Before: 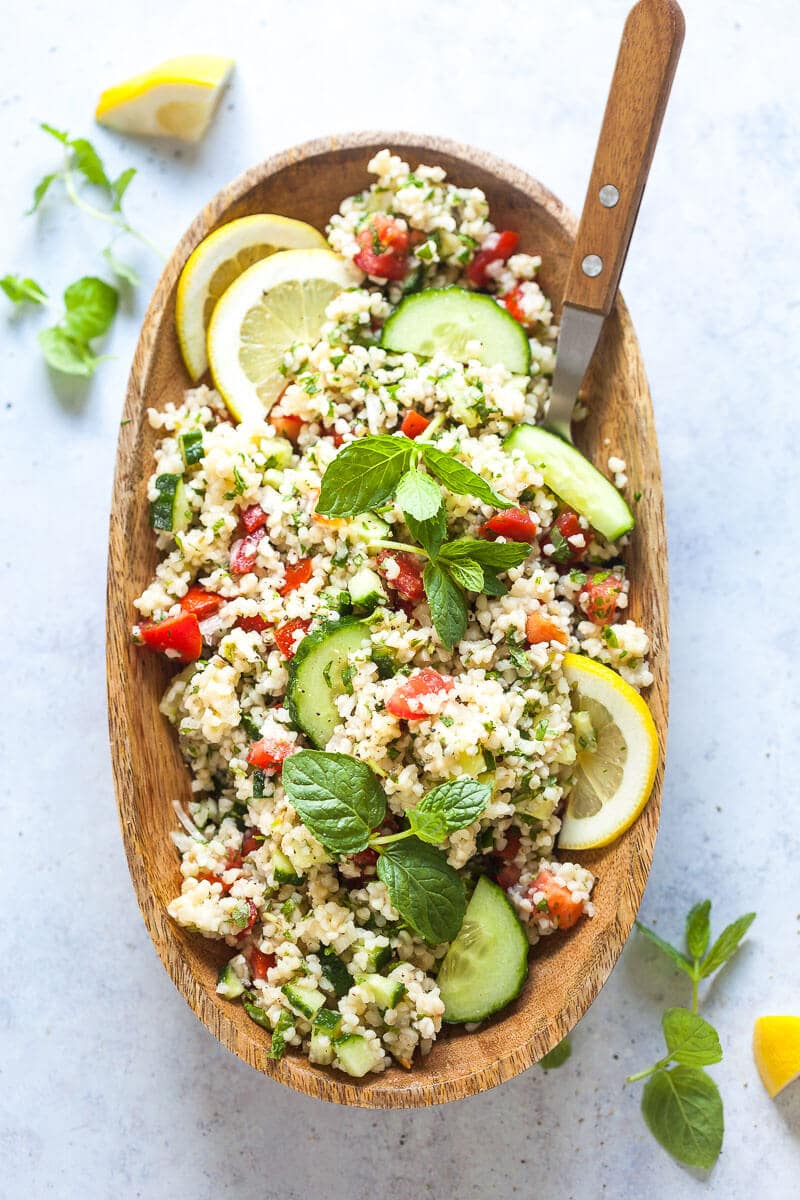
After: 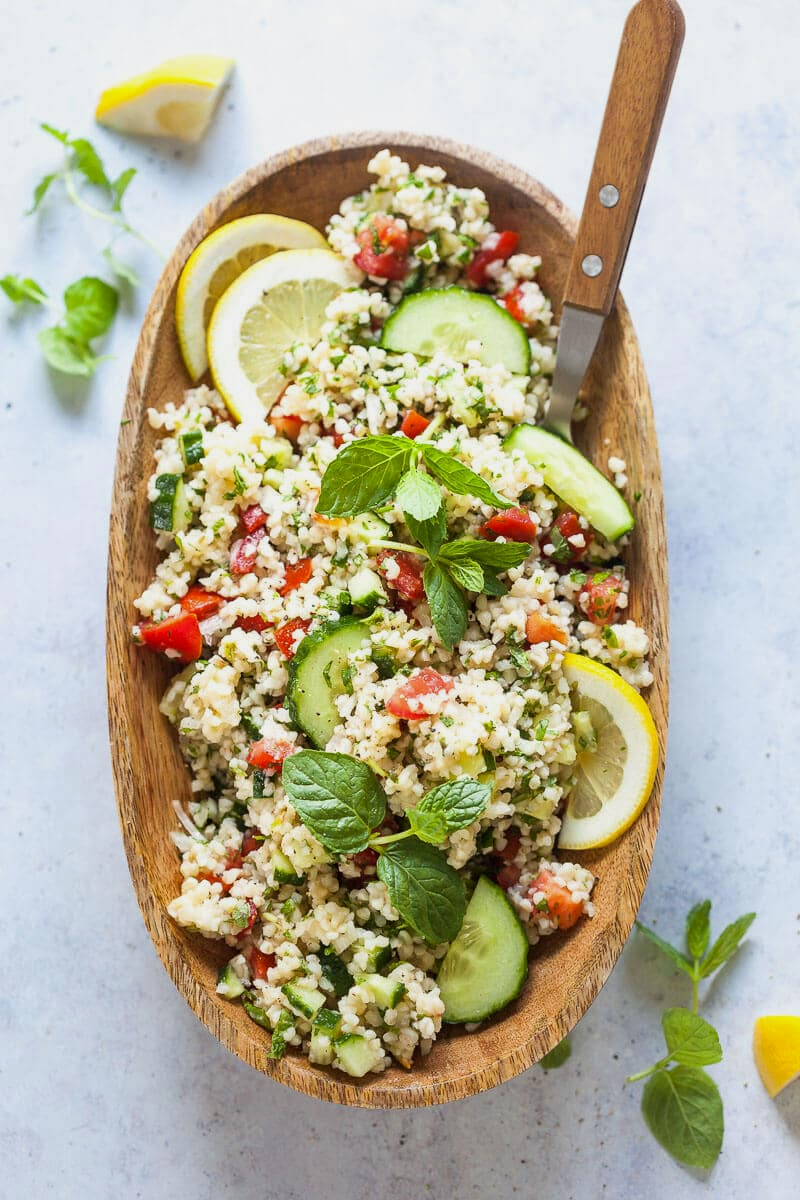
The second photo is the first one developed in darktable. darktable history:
exposure: black level correction 0.001, exposure -0.205 EV, compensate exposure bias true, compensate highlight preservation false
